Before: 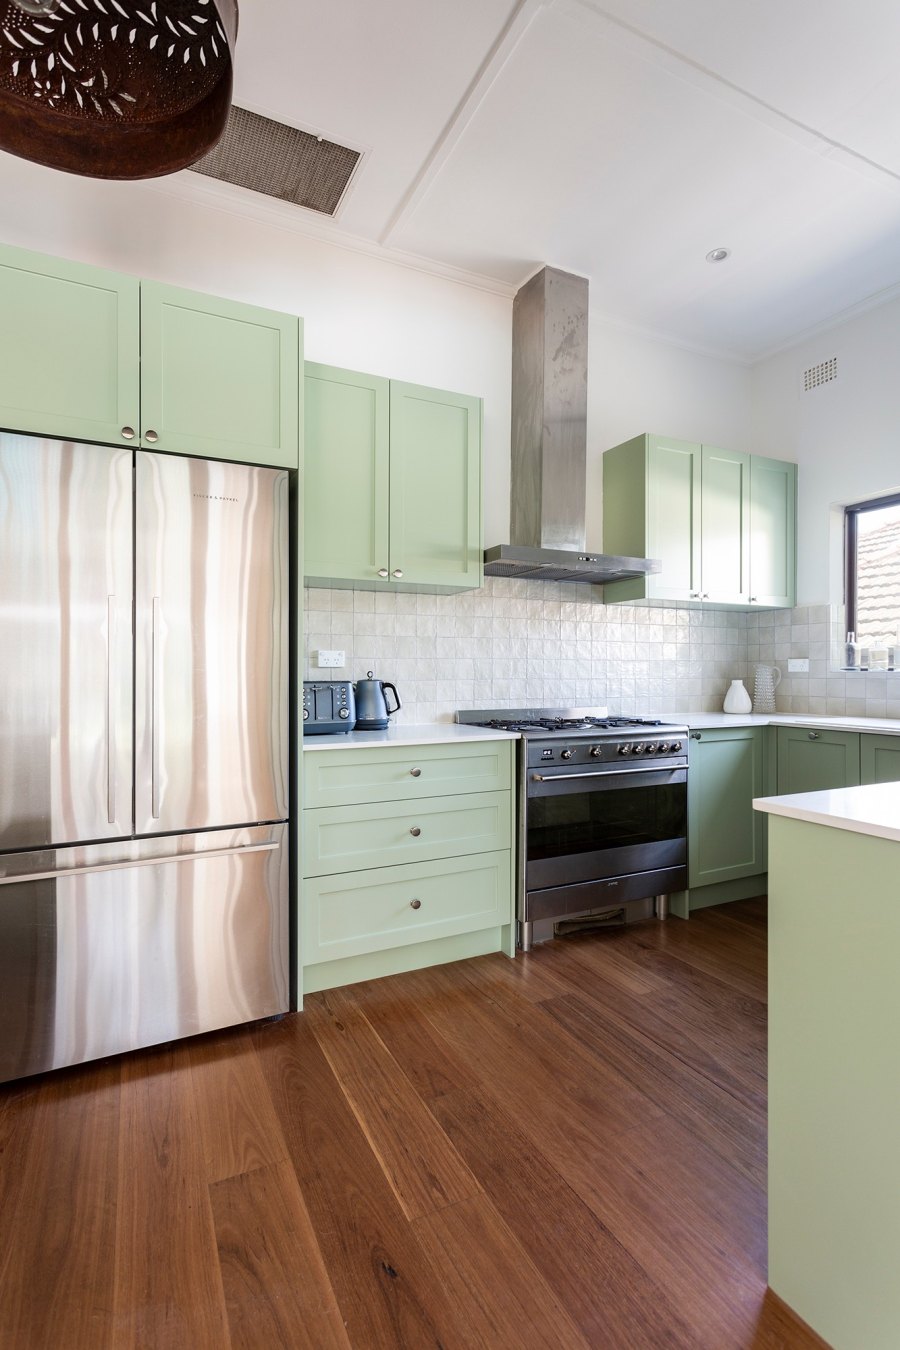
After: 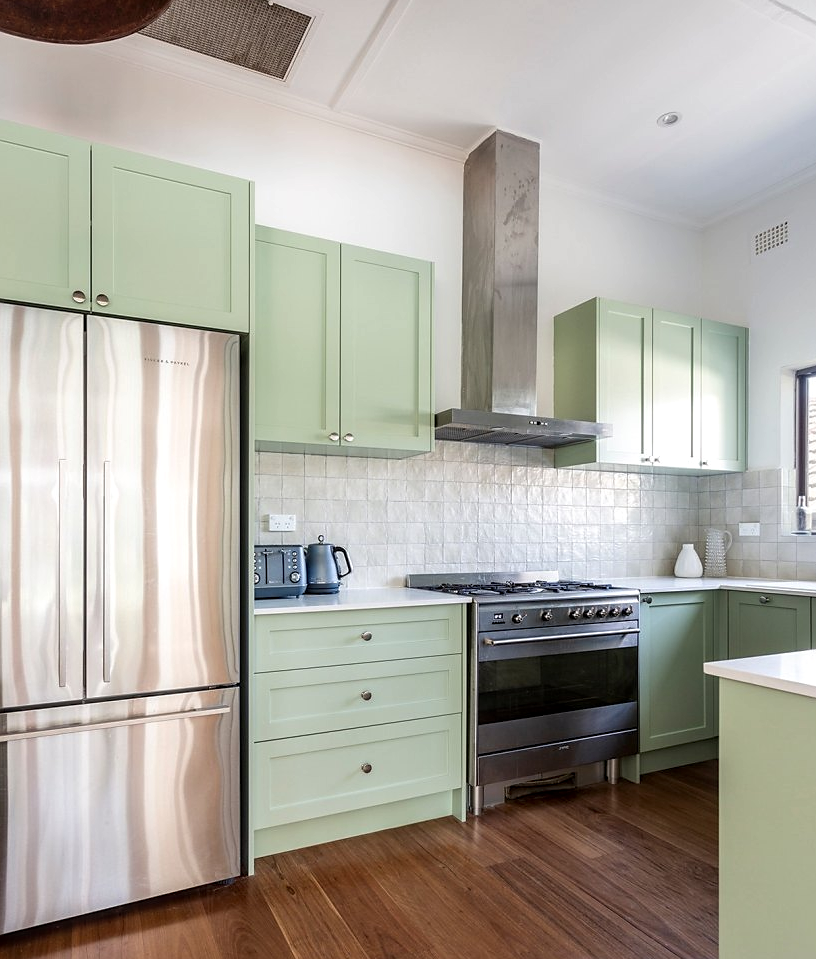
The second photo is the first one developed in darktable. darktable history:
crop: left 5.497%, top 10.085%, right 3.808%, bottom 18.829%
local contrast: on, module defaults
sharpen: radius 1.483, amount 0.41, threshold 1.625
